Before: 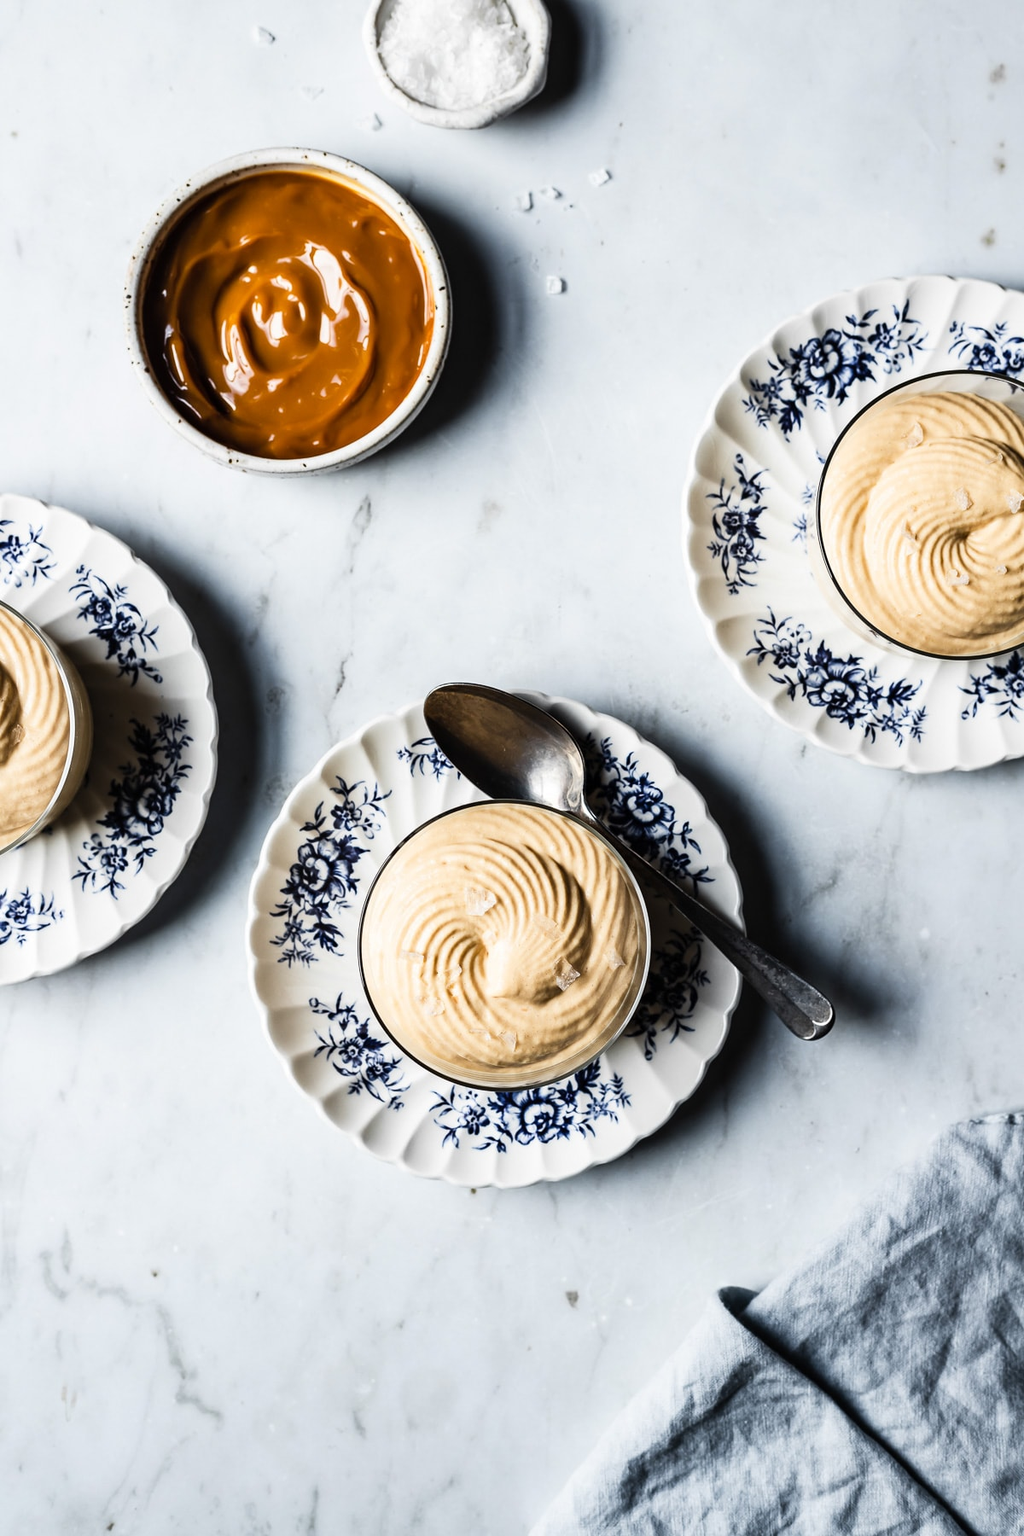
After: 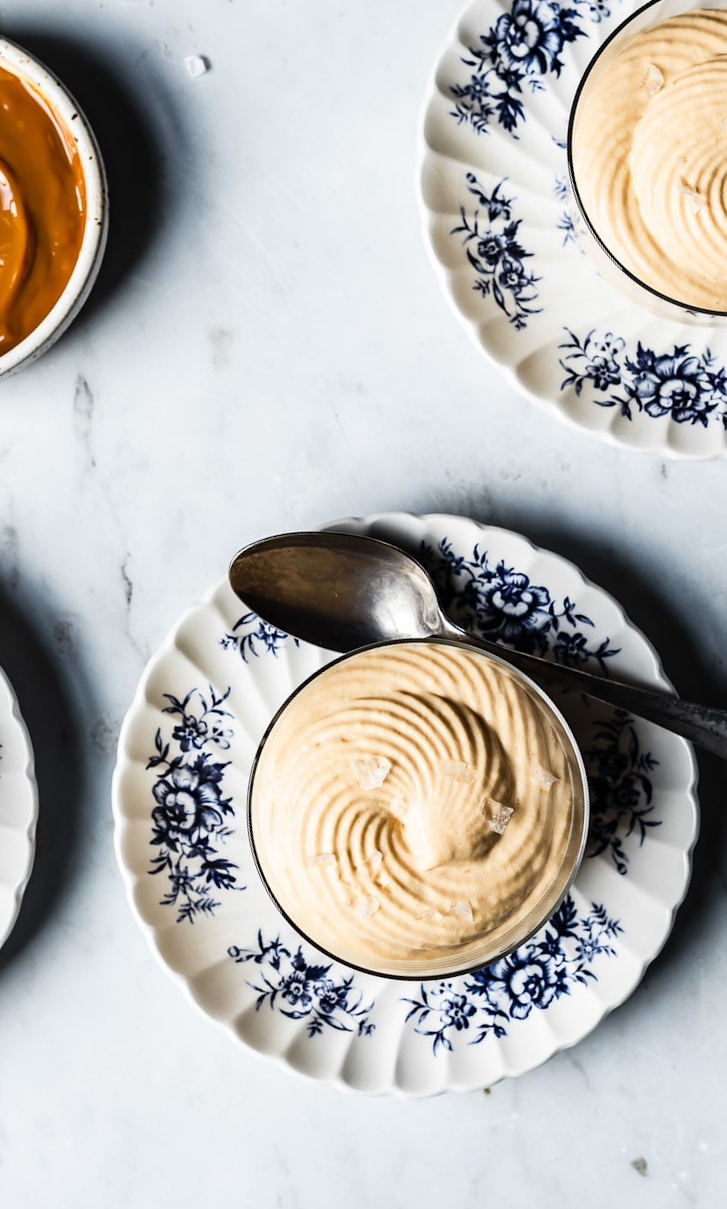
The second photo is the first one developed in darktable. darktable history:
crop and rotate: angle 20.98°, left 6.942%, right 3.89%, bottom 1.153%
